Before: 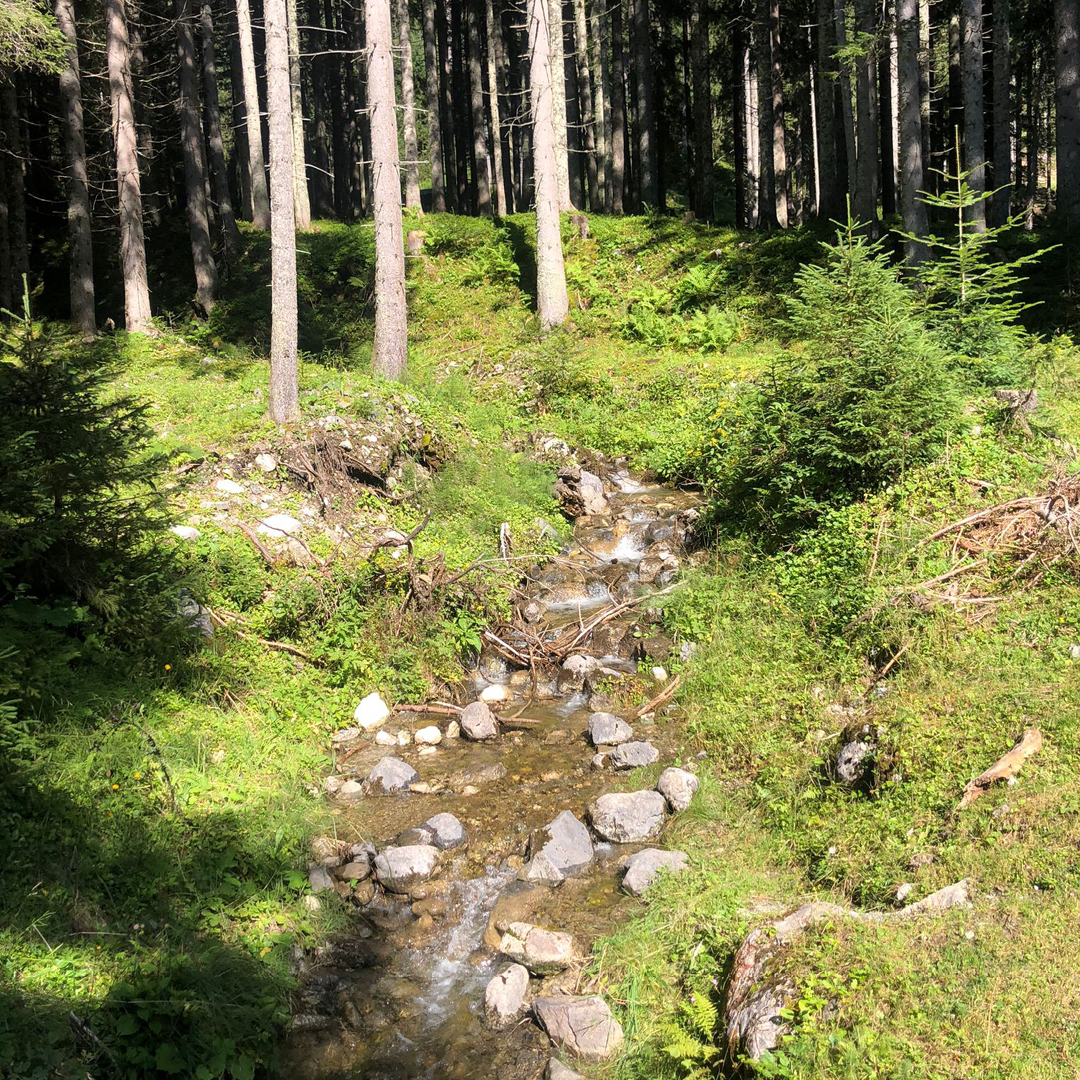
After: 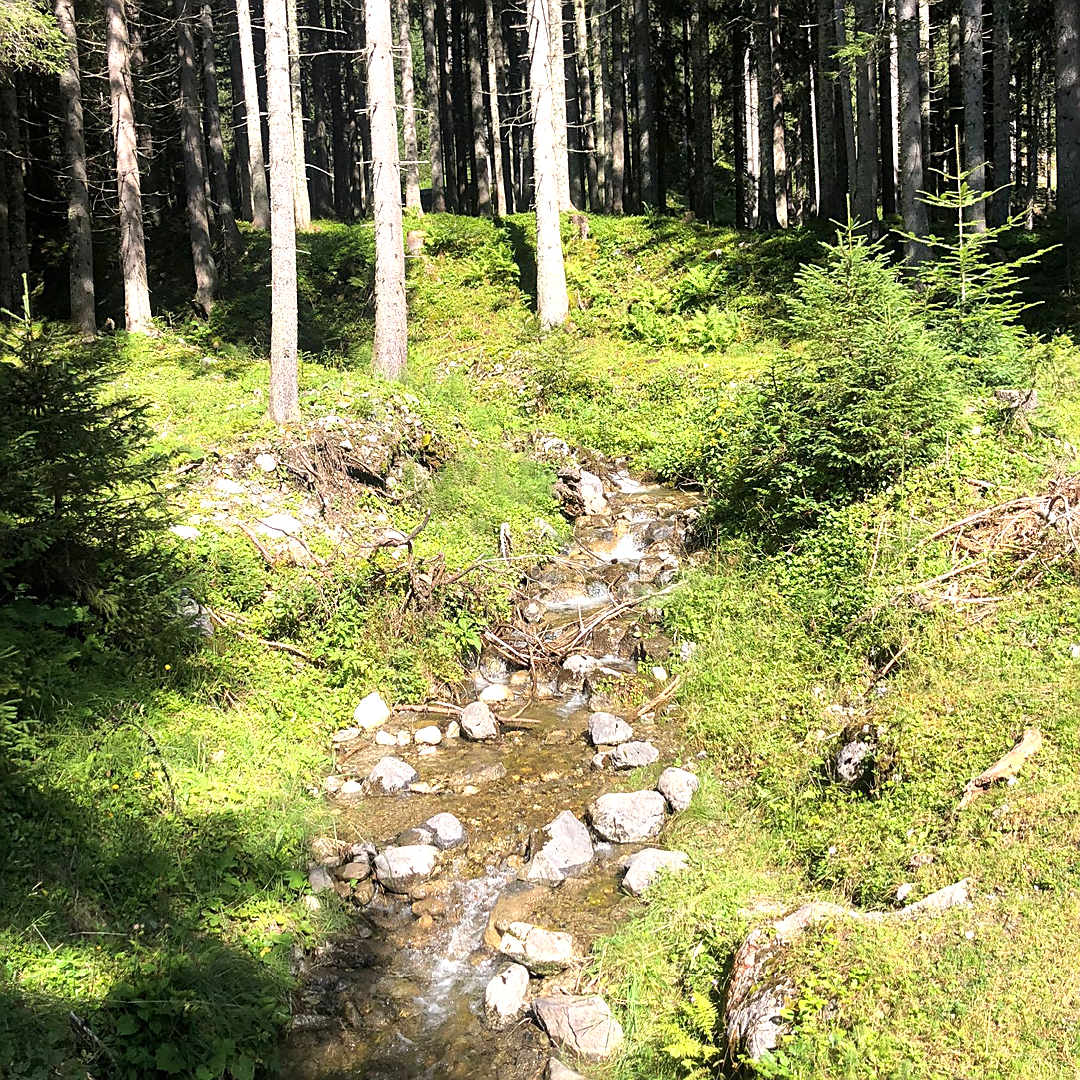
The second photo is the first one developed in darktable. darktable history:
sharpen: on, module defaults
exposure: black level correction 0, exposure 0.499 EV, compensate highlight preservation false
